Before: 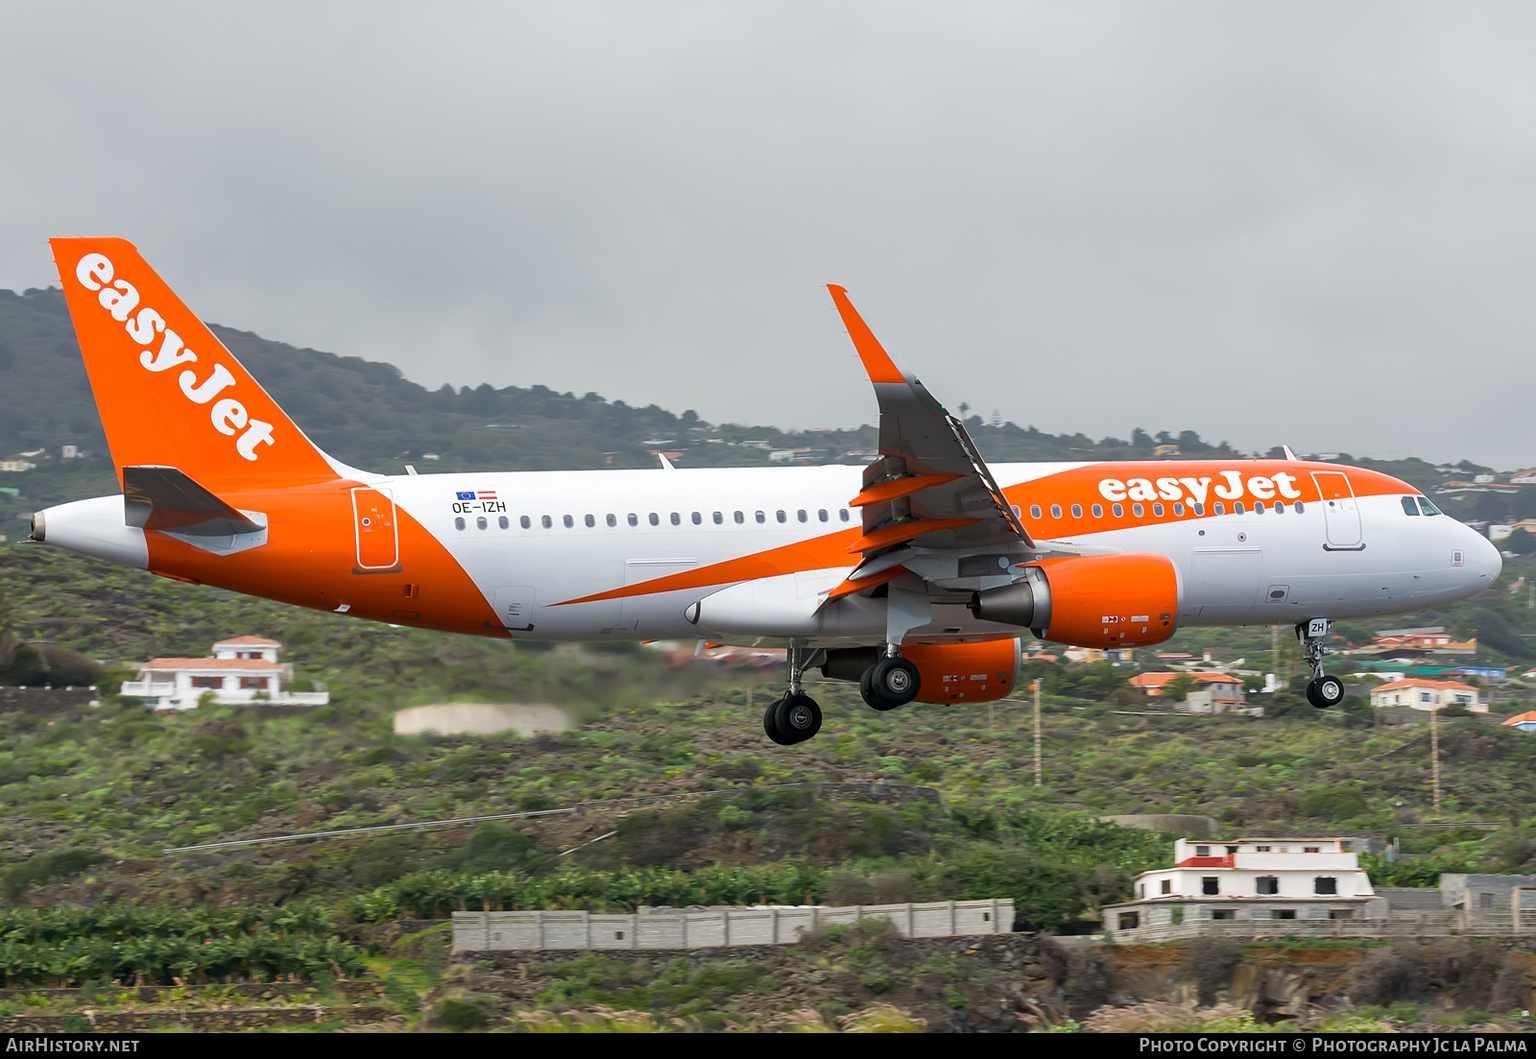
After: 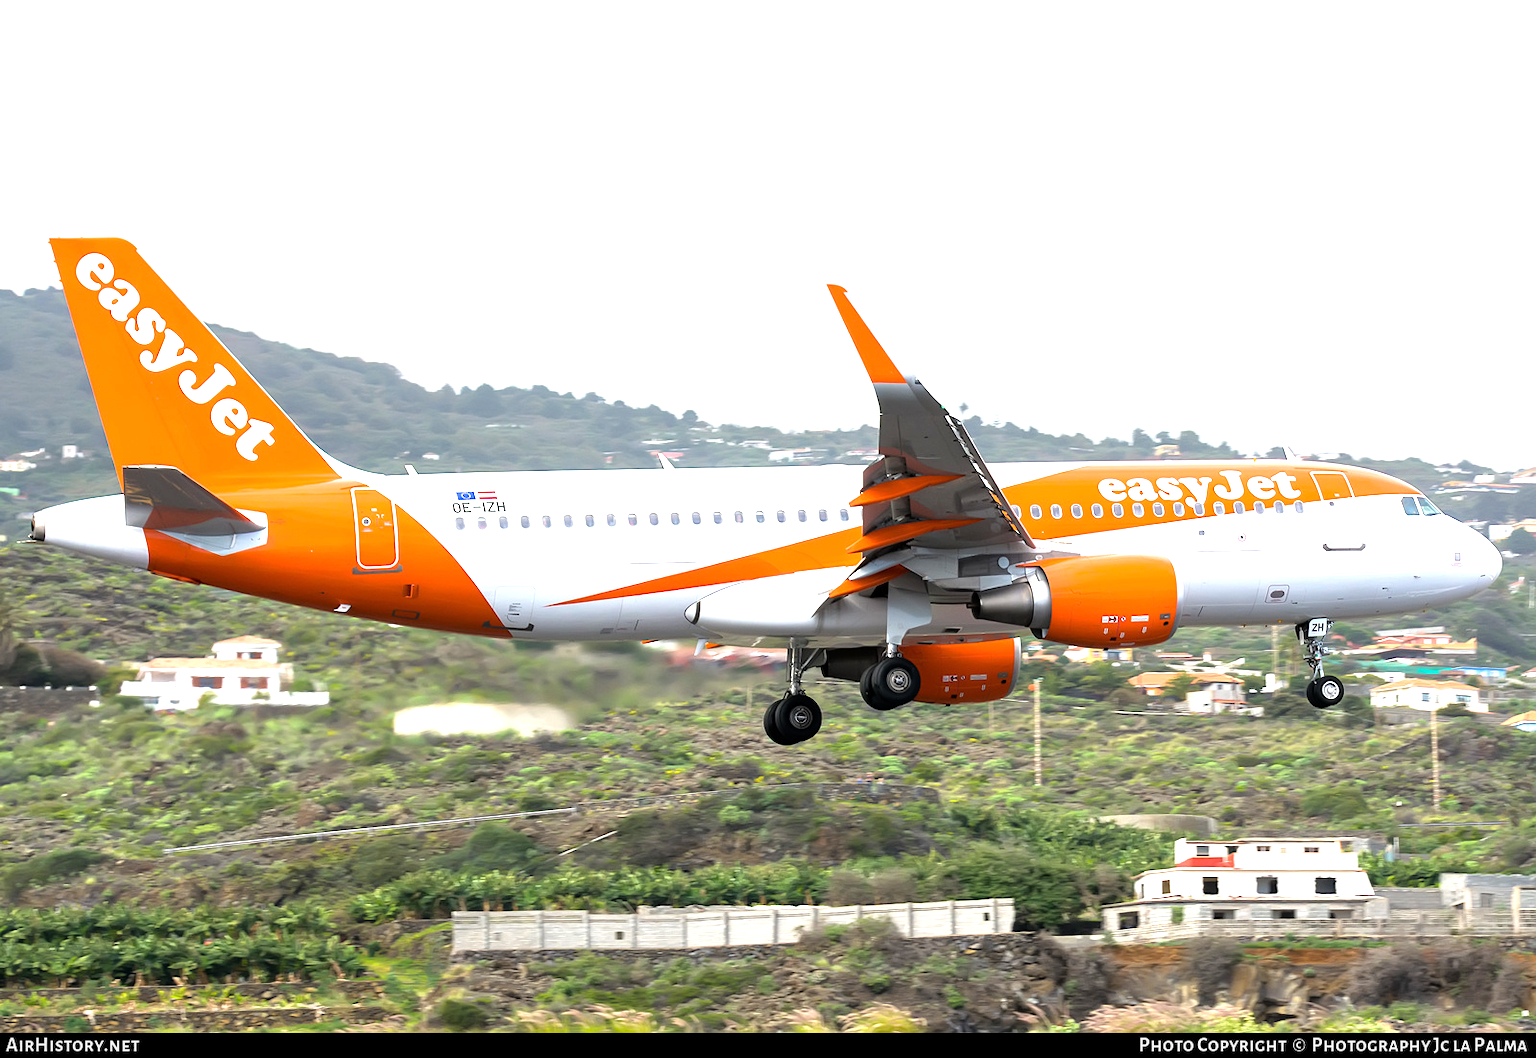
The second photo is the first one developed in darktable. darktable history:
exposure: exposure 0.603 EV, compensate highlight preservation false
tone equalizer: -8 EV -0.74 EV, -7 EV -0.73 EV, -6 EV -0.625 EV, -5 EV -0.395 EV, -3 EV 0.389 EV, -2 EV 0.6 EV, -1 EV 0.688 EV, +0 EV 0.766 EV
